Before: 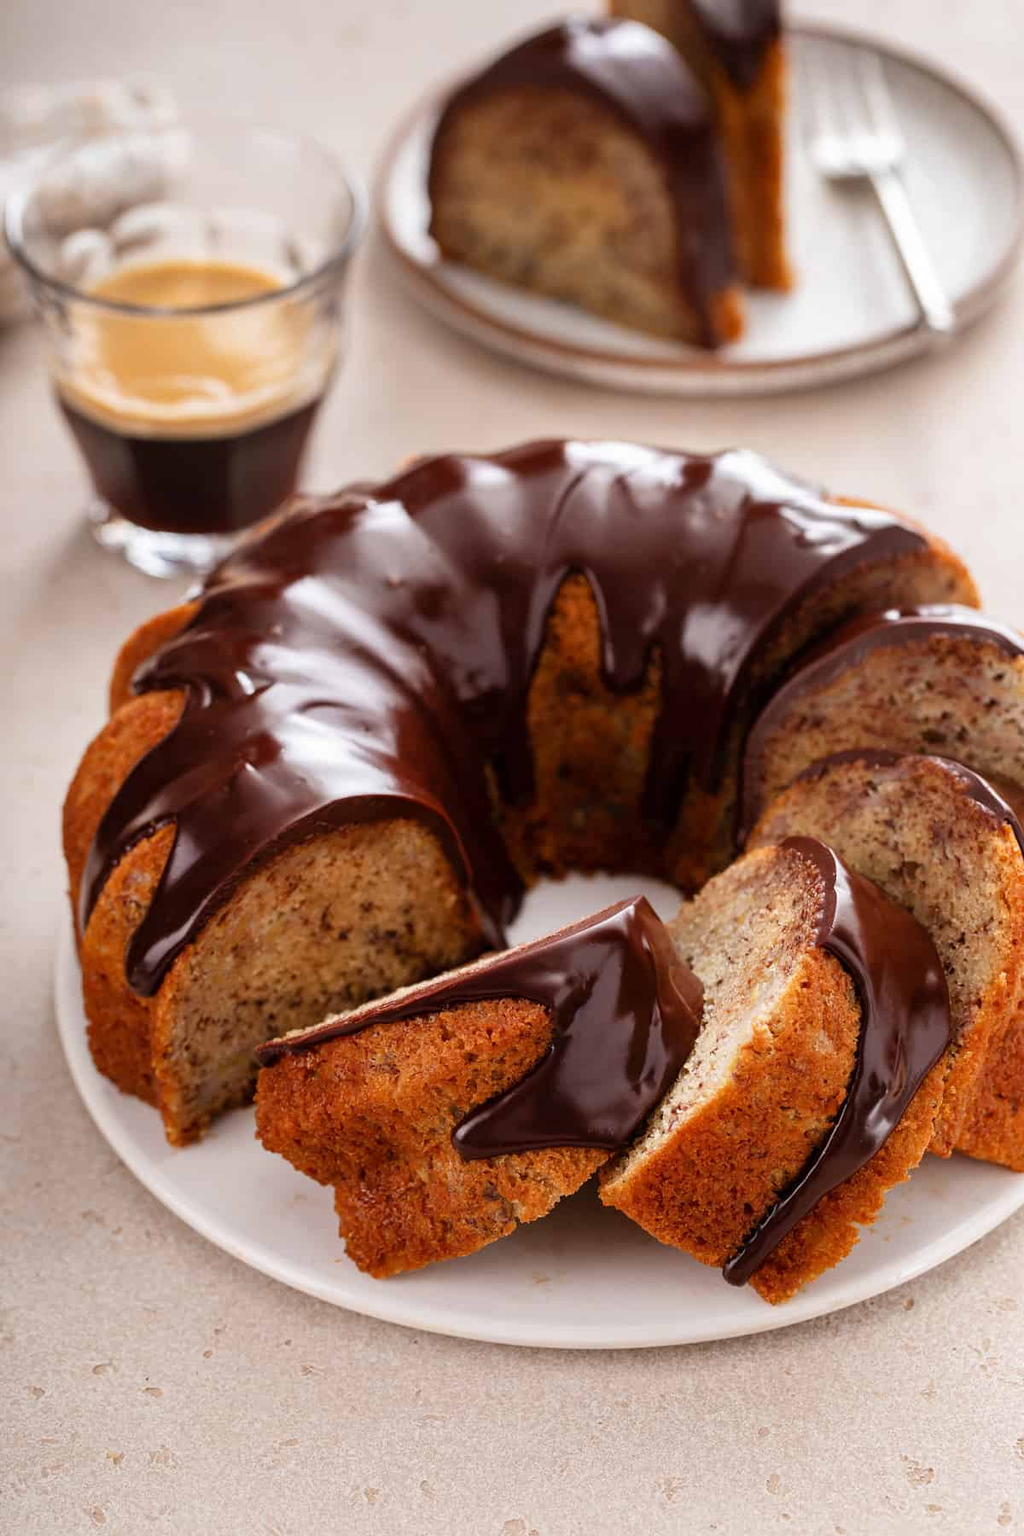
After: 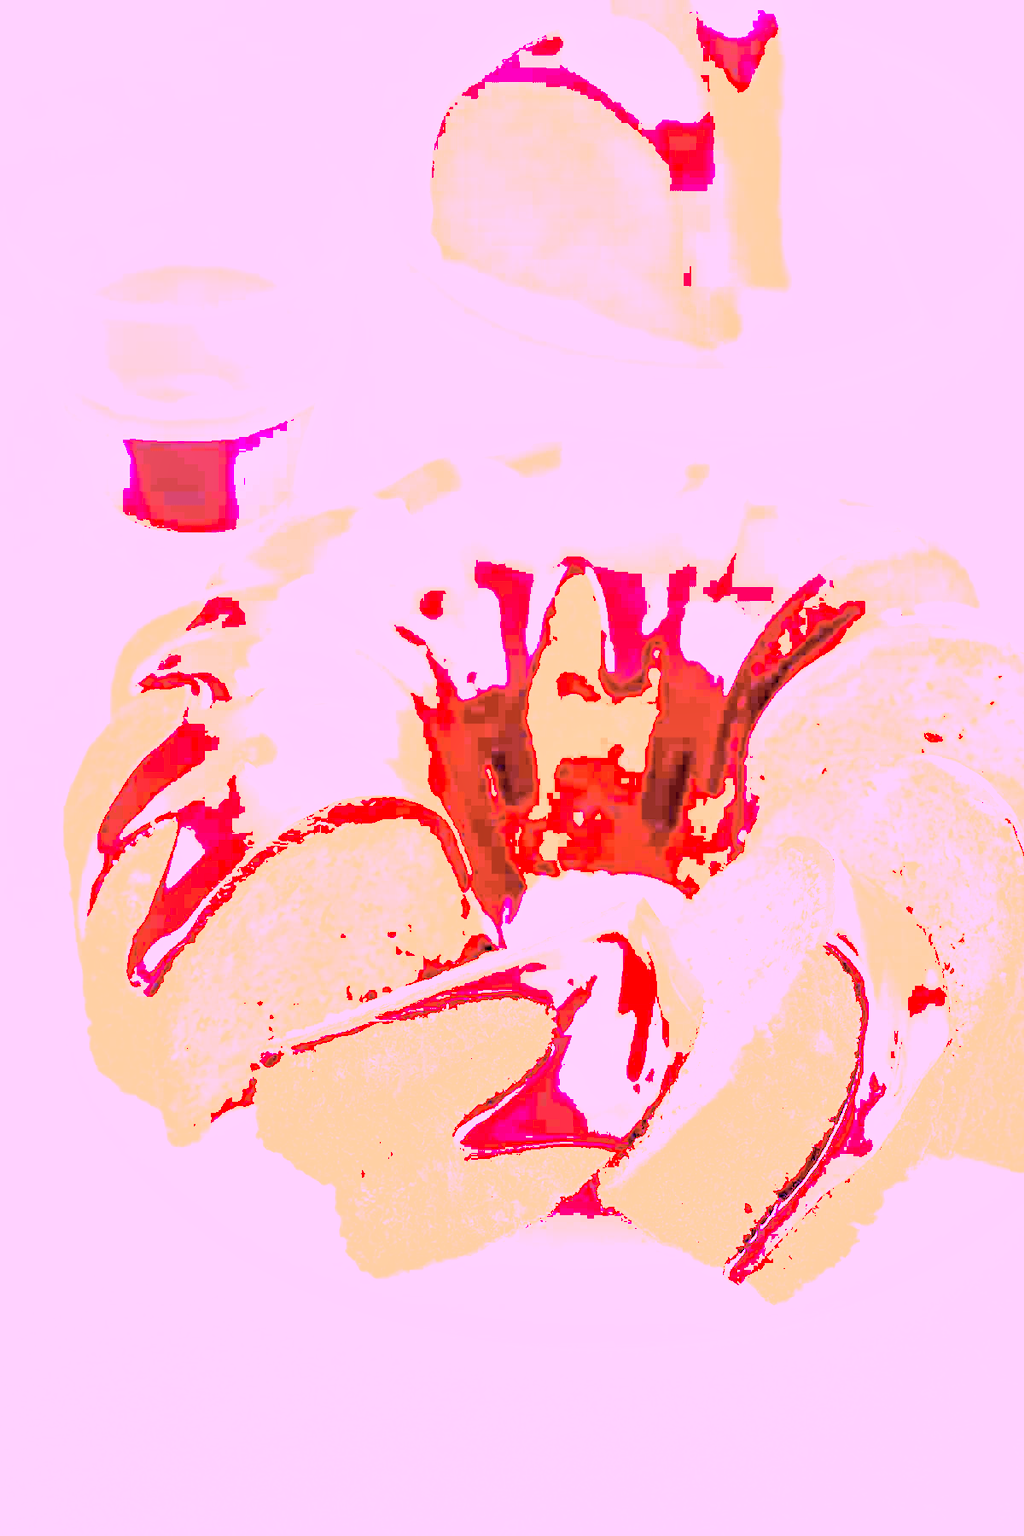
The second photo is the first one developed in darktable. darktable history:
global tonemap: drago (1, 100), detail 1
shadows and highlights: on, module defaults
white balance: red 8, blue 8
contrast brightness saturation: contrast 0.11, saturation -0.17
